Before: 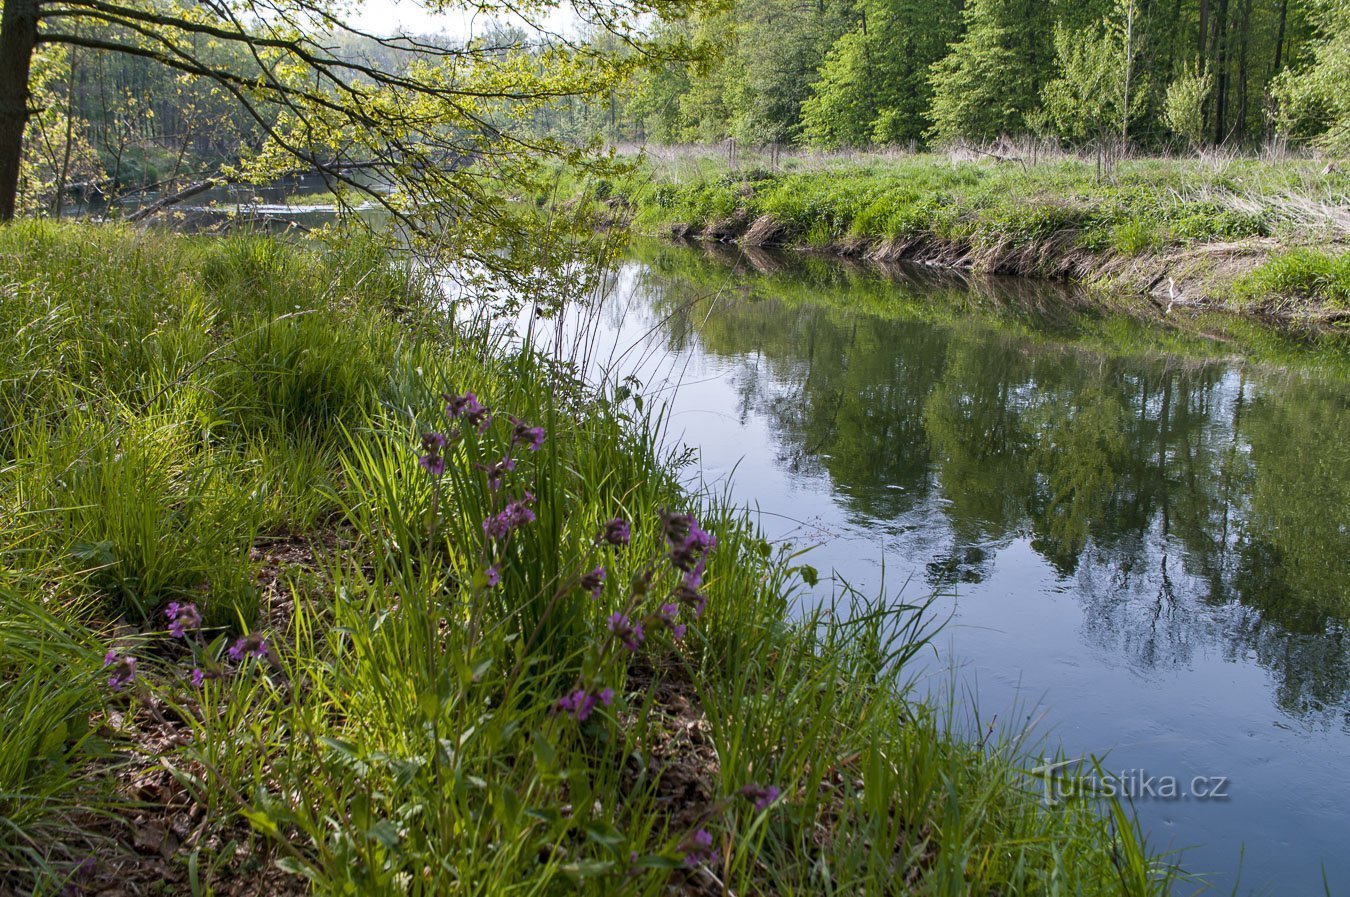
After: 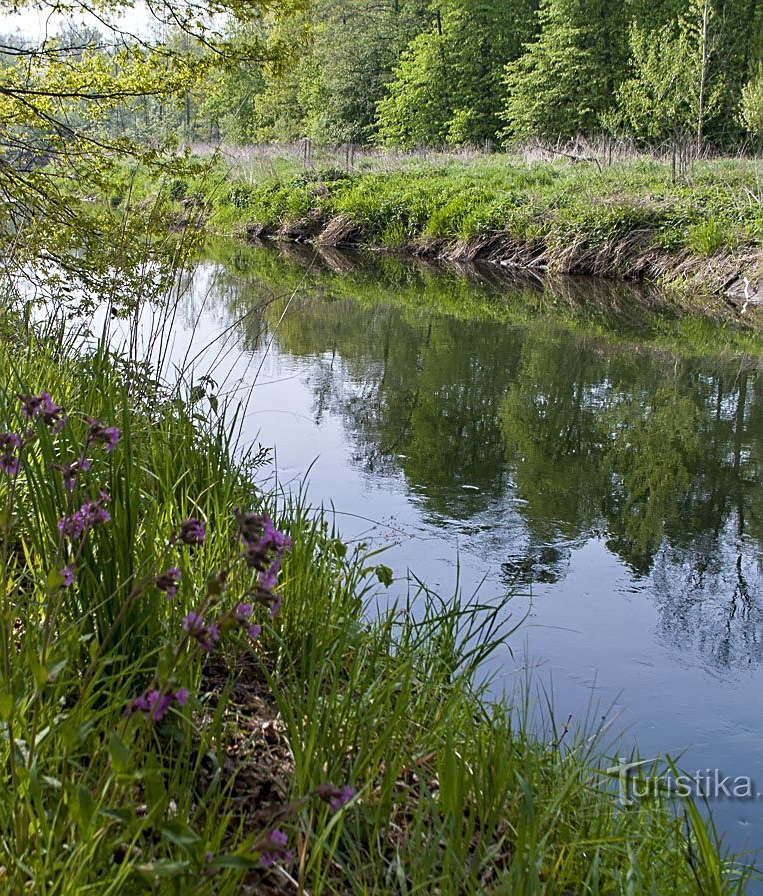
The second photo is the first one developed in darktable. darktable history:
sharpen: on, module defaults
crop: left 31.484%, top 0.01%, right 11.944%
